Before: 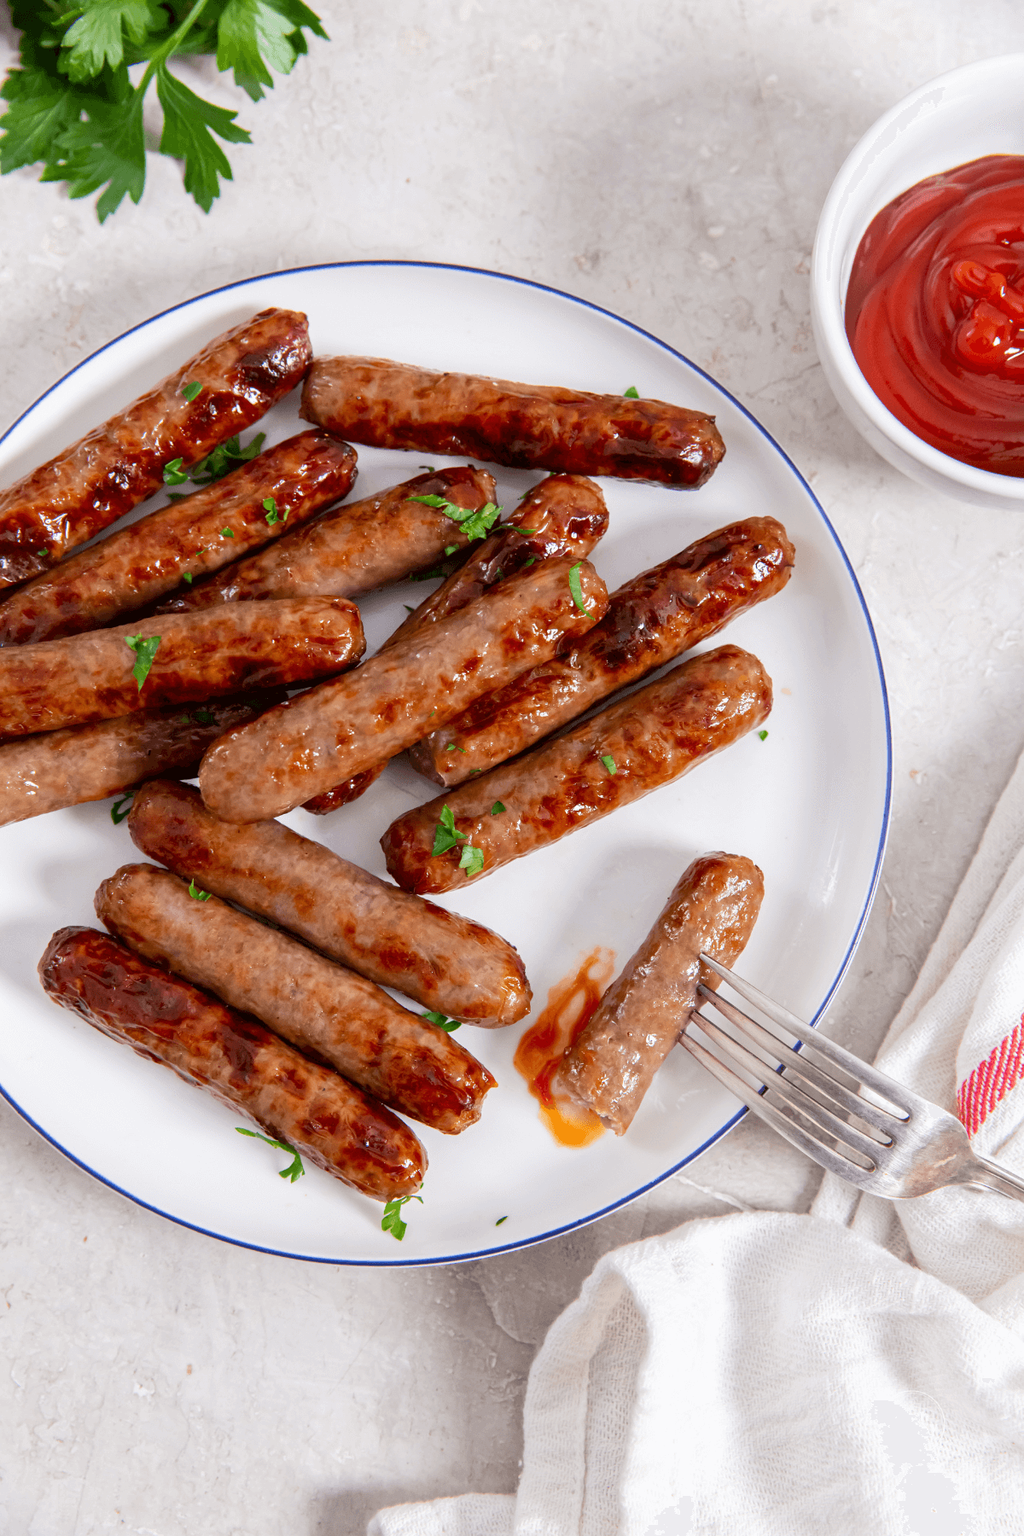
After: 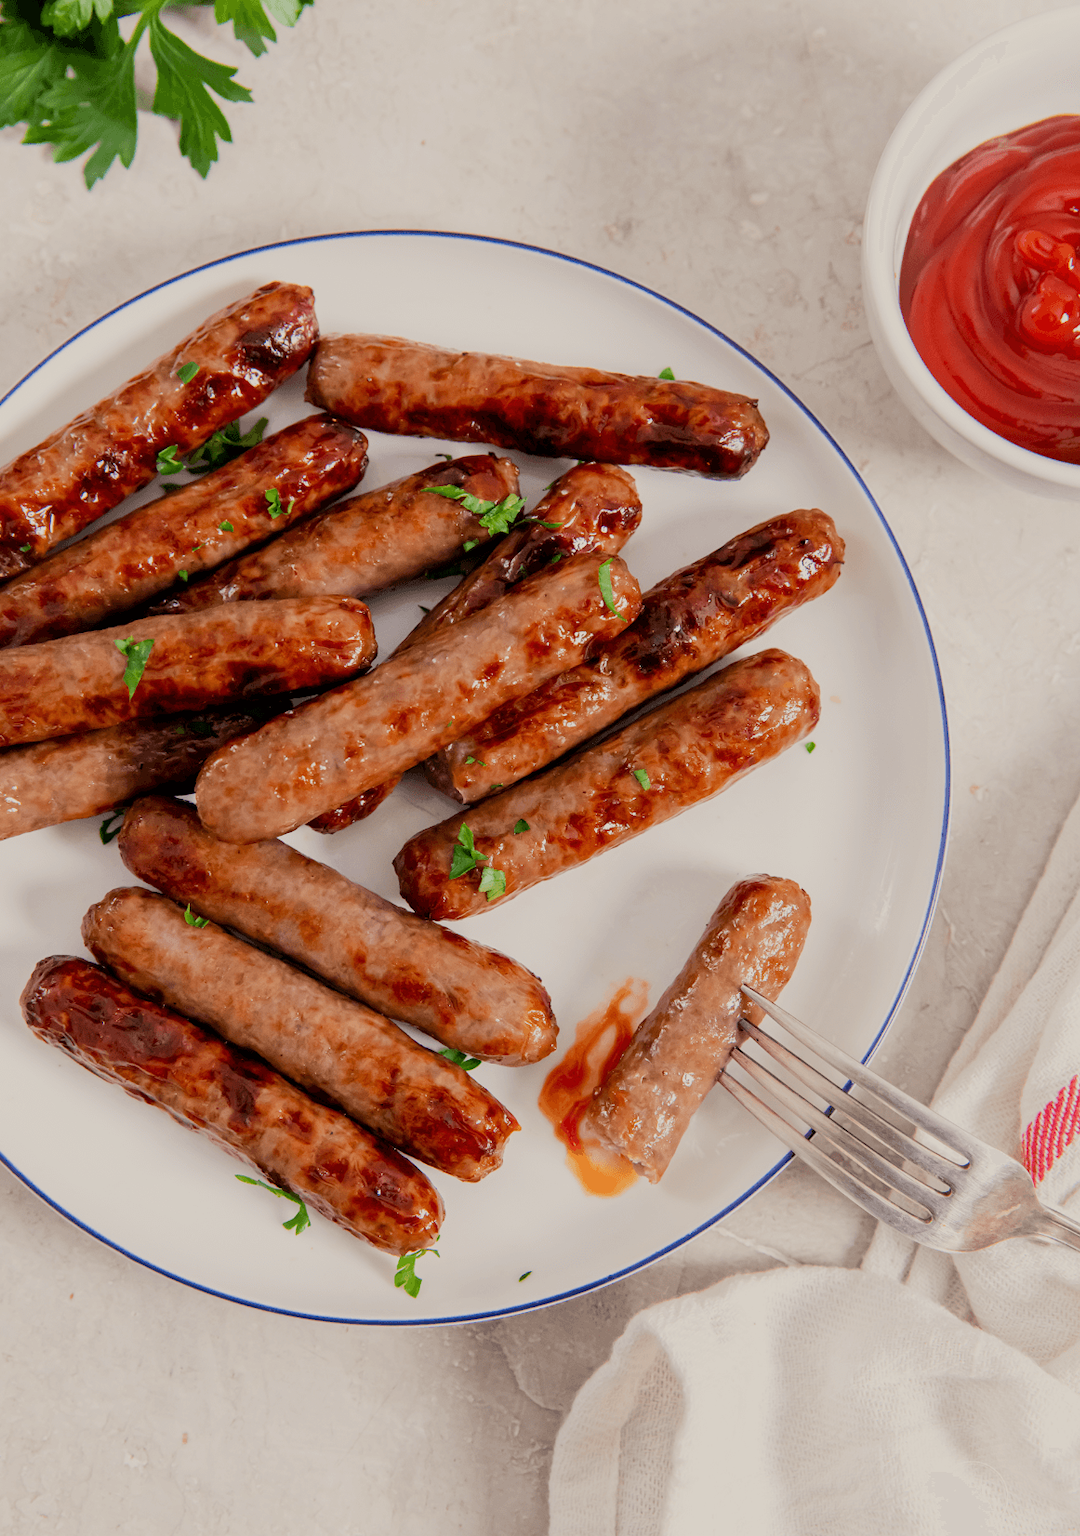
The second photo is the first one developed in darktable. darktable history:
white balance: red 1.045, blue 0.932
crop: left 1.964%, top 3.251%, right 1.122%, bottom 4.933%
filmic rgb: black relative exposure -7.65 EV, white relative exposure 4.56 EV, hardness 3.61
